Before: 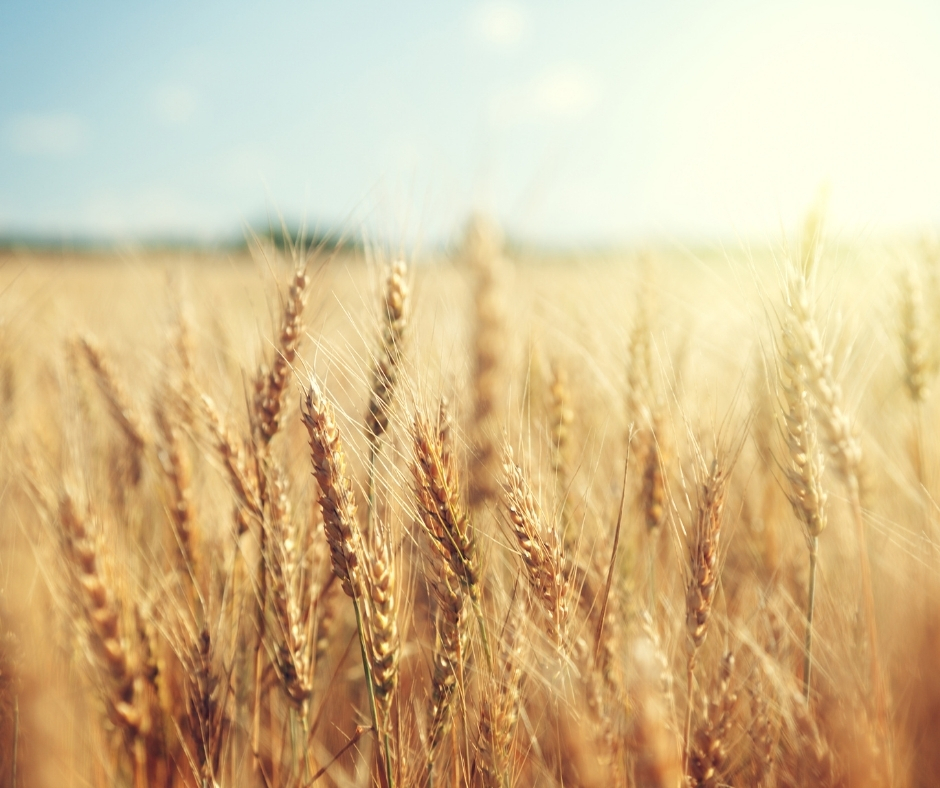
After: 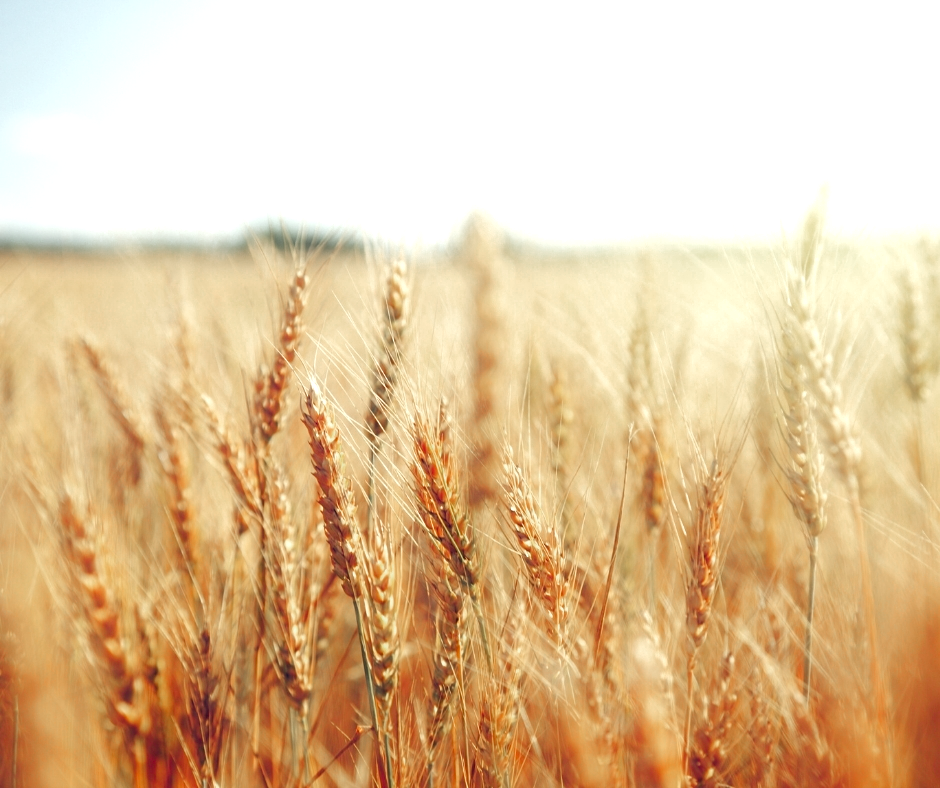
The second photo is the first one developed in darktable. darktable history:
color zones: curves: ch0 [(0, 0.48) (0.209, 0.398) (0.305, 0.332) (0.429, 0.493) (0.571, 0.5) (0.714, 0.5) (0.857, 0.5) (1, 0.48)]; ch1 [(0, 0.736) (0.143, 0.625) (0.225, 0.371) (0.429, 0.256) (0.571, 0.241) (0.714, 0.213) (0.857, 0.48) (1, 0.736)]; ch2 [(0, 0.448) (0.143, 0.498) (0.286, 0.5) (0.429, 0.5) (0.571, 0.5) (0.714, 0.5) (0.857, 0.5) (1, 0.448)]
tone equalizer: -8 EV -0.753 EV, -7 EV -0.737 EV, -6 EV -0.561 EV, -5 EV -0.375 EV, -3 EV 0.386 EV, -2 EV 0.6 EV, -1 EV 0.694 EV, +0 EV 0.72 EV
